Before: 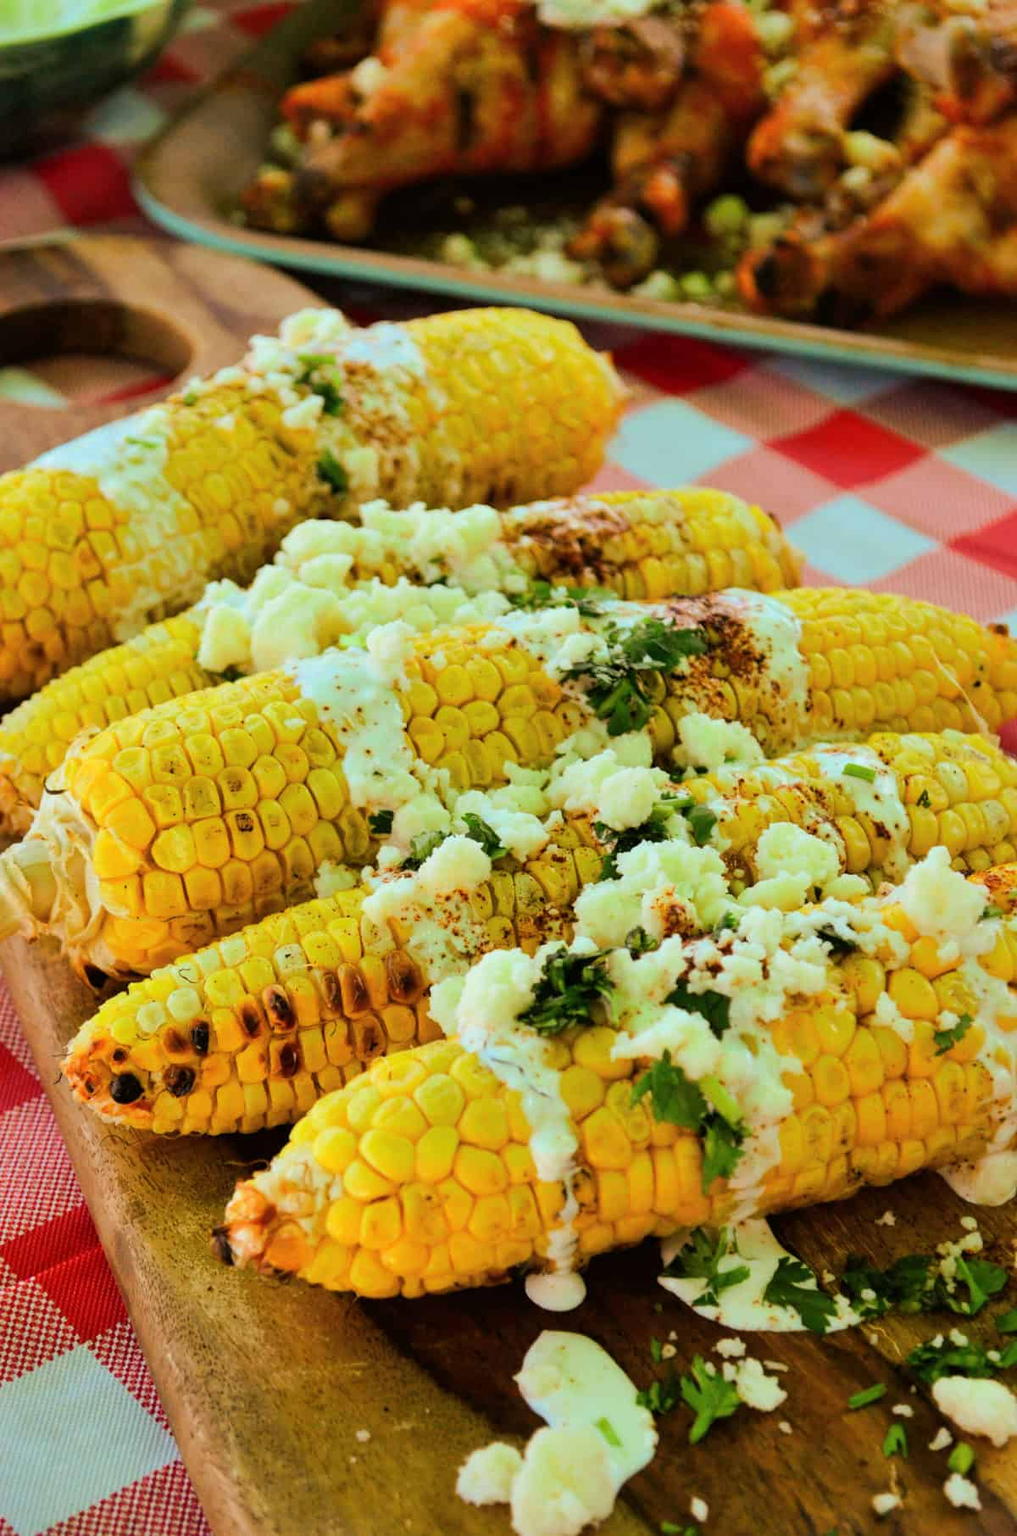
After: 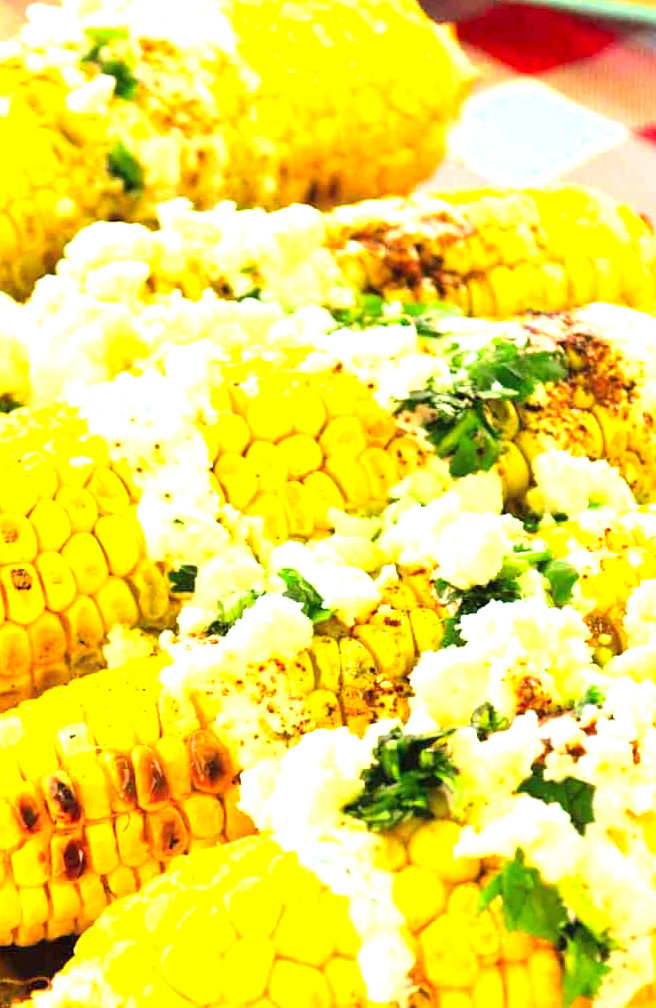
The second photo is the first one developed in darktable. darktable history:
crop and rotate: left 22.258%, top 21.581%, right 23.025%, bottom 22.764%
exposure: black level correction 0, exposure 1.684 EV, compensate highlight preservation false
contrast brightness saturation: contrast 0.073, brightness 0.07, saturation 0.178
